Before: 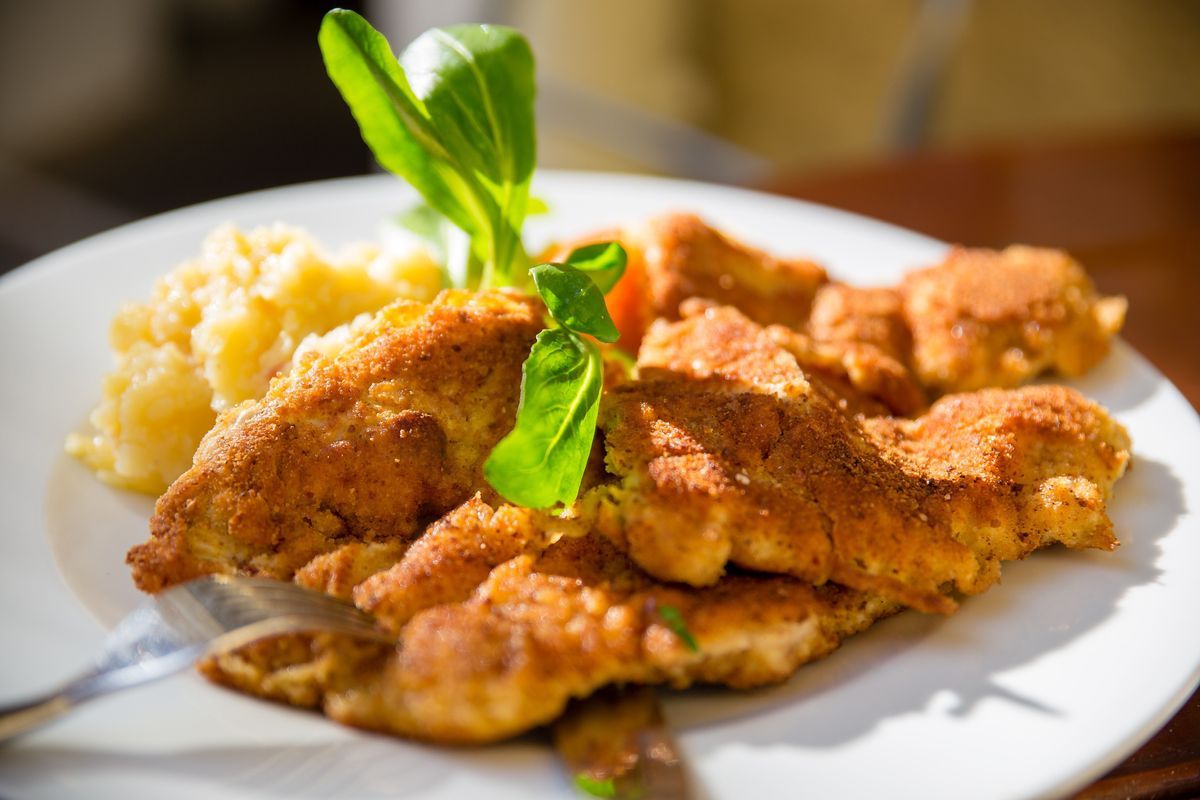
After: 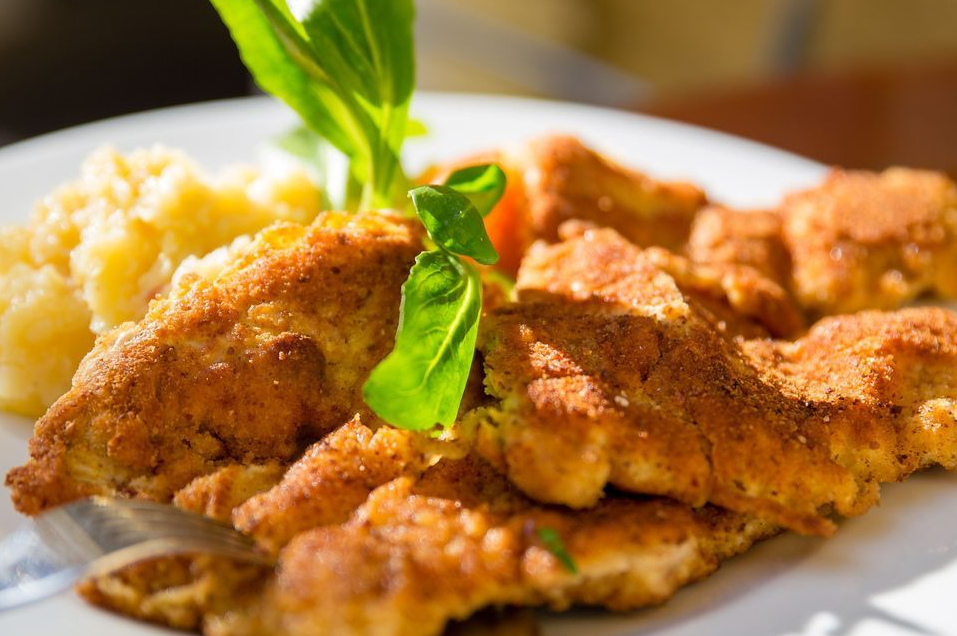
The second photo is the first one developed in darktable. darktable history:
crop and rotate: left 10.123%, top 9.867%, right 10.047%, bottom 10.553%
